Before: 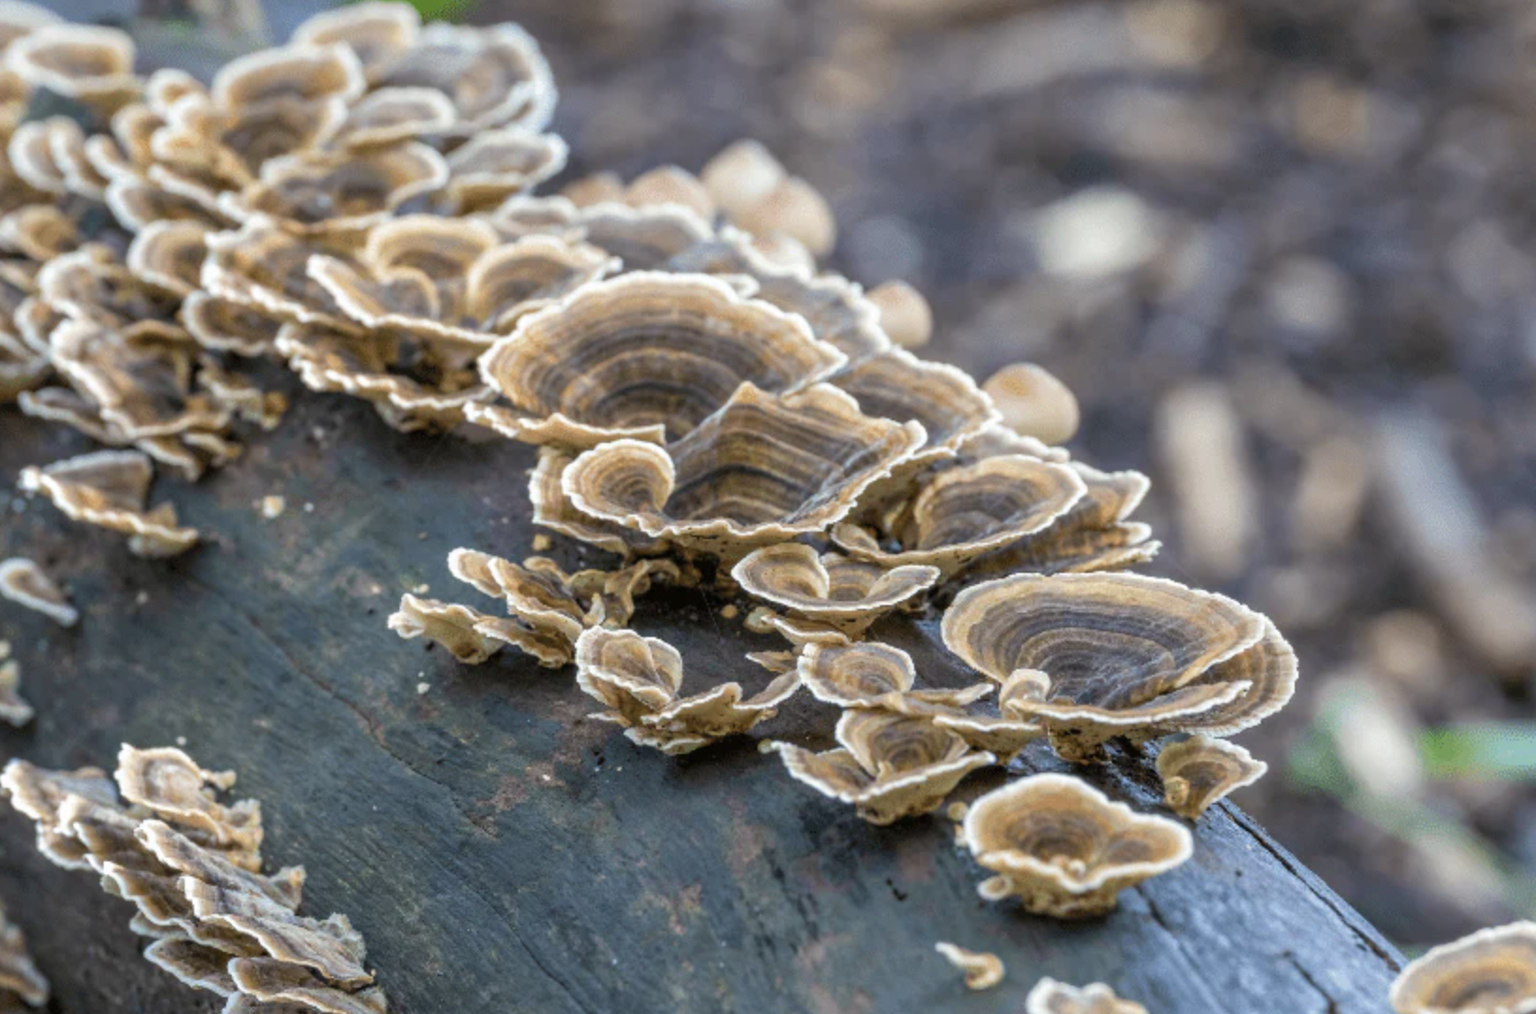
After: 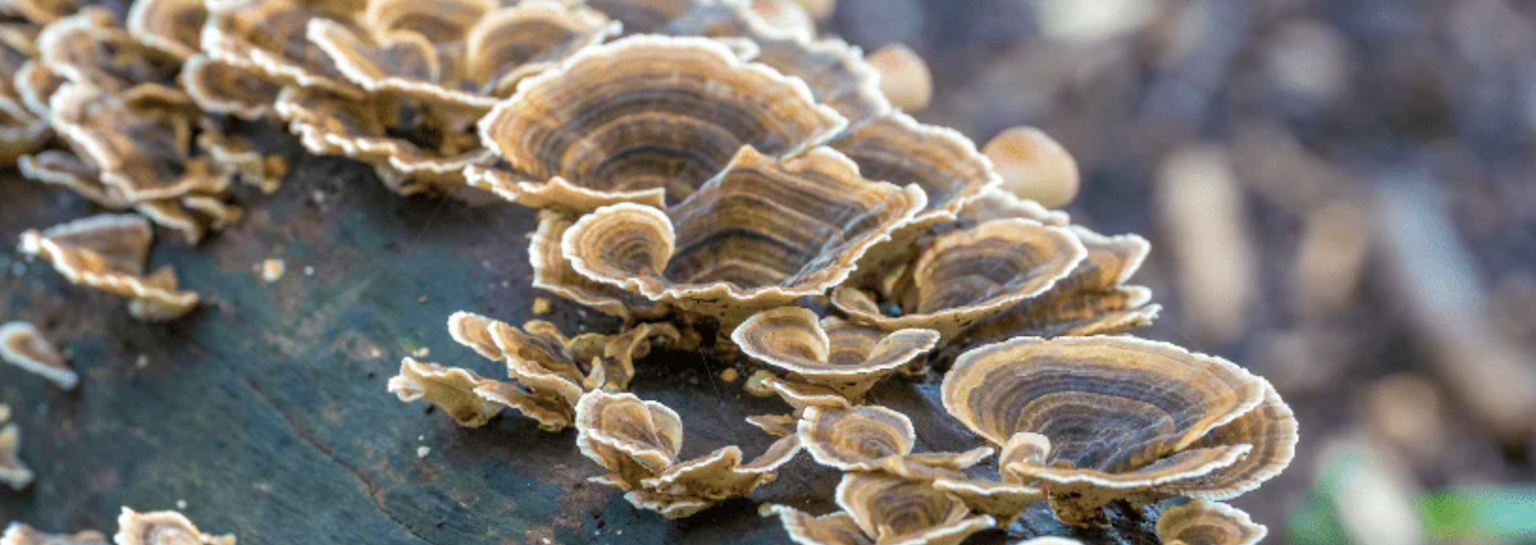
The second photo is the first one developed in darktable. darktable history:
velvia: on, module defaults
crop and rotate: top 23.332%, bottom 22.846%
